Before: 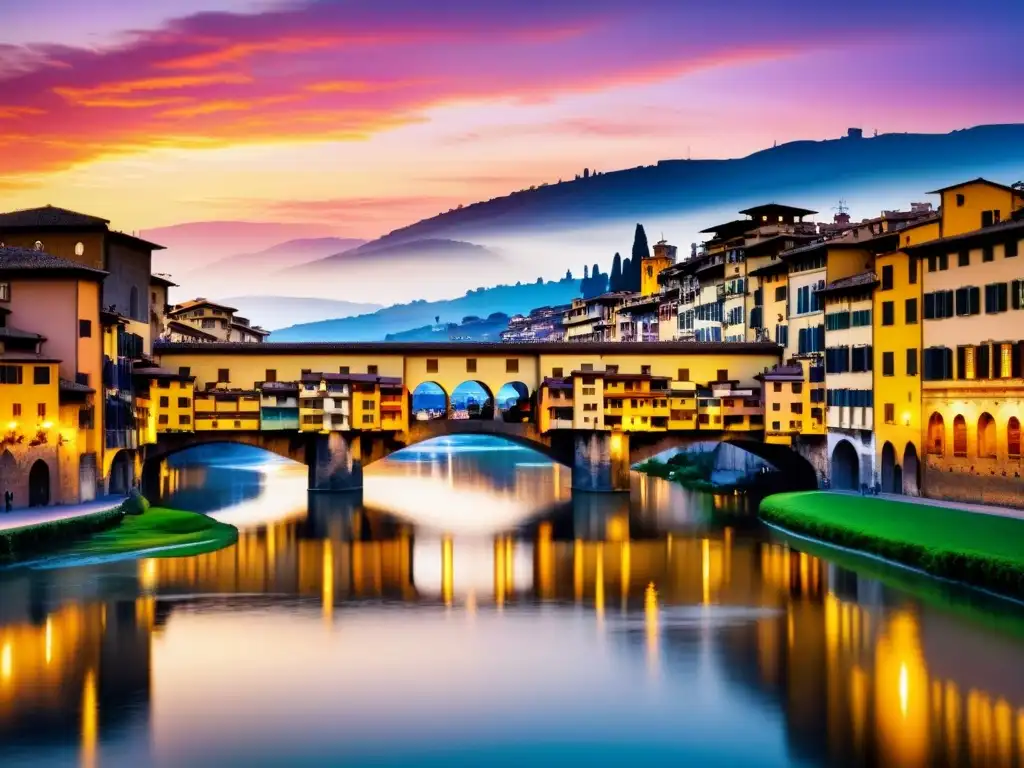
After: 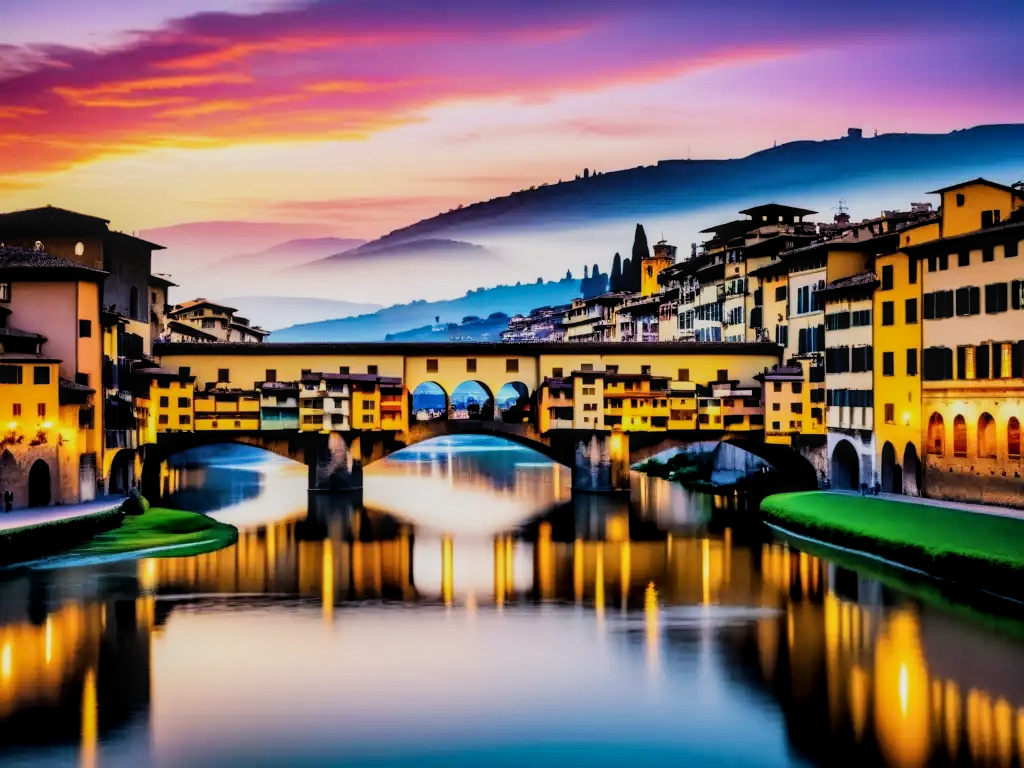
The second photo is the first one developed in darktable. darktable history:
filmic rgb: black relative exposure -5 EV, hardness 2.88, contrast 1.3, highlights saturation mix -10%
local contrast: on, module defaults
